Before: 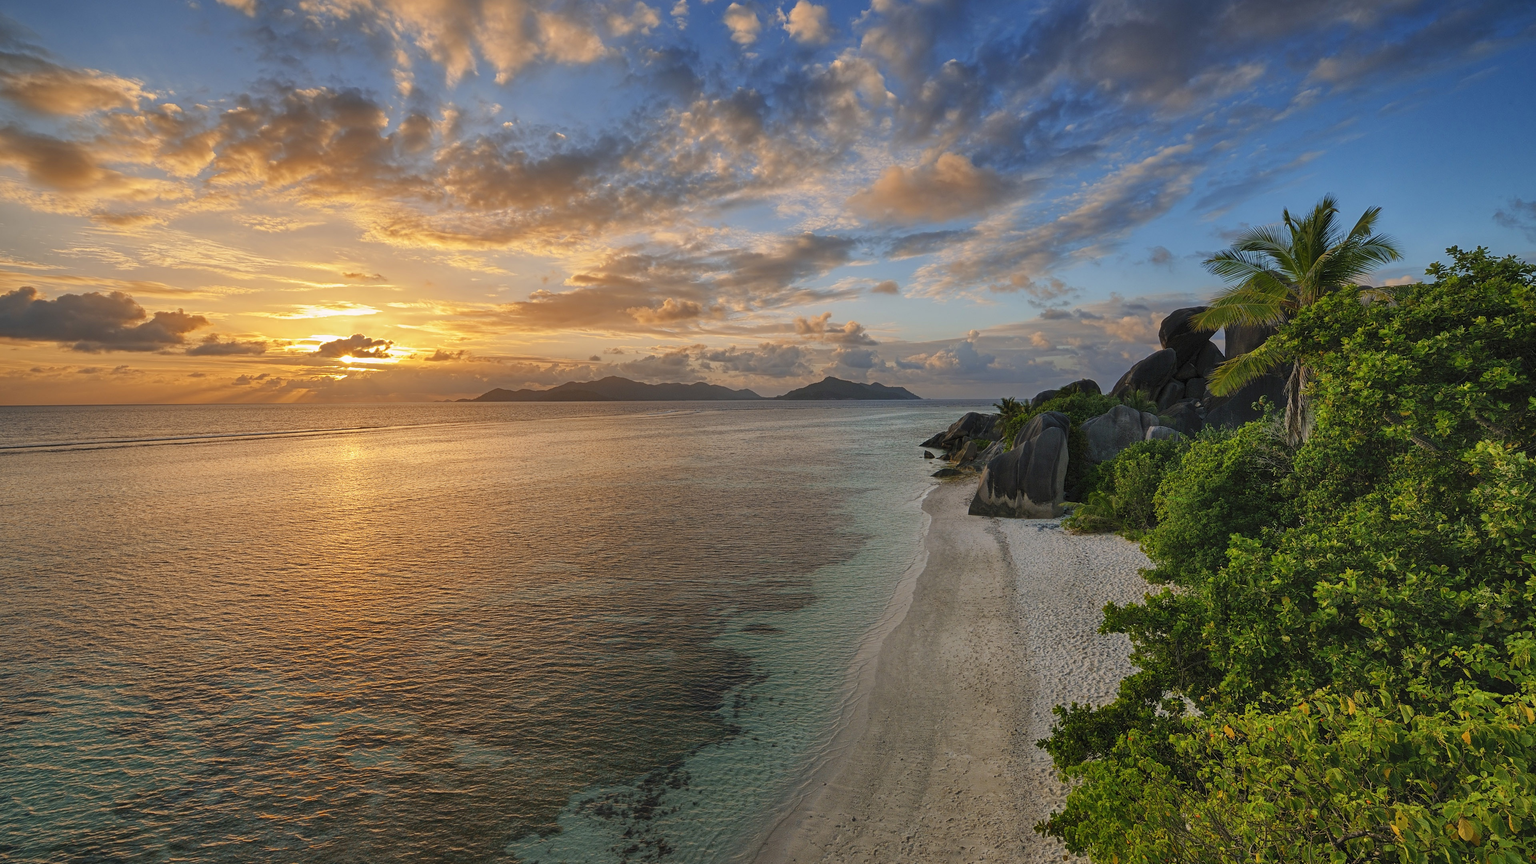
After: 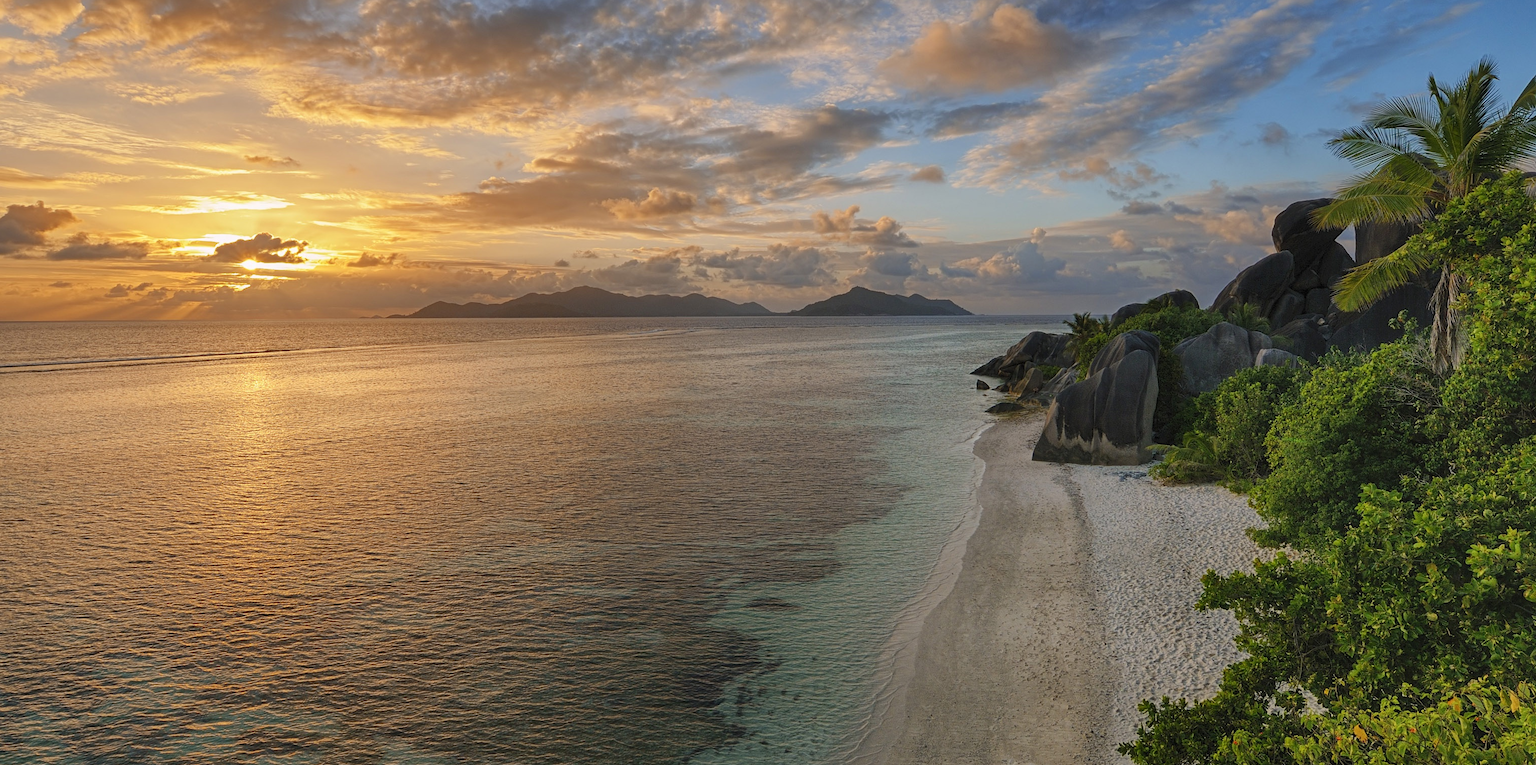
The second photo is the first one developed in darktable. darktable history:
crop: left 9.704%, top 17.3%, right 10.868%, bottom 12.32%
